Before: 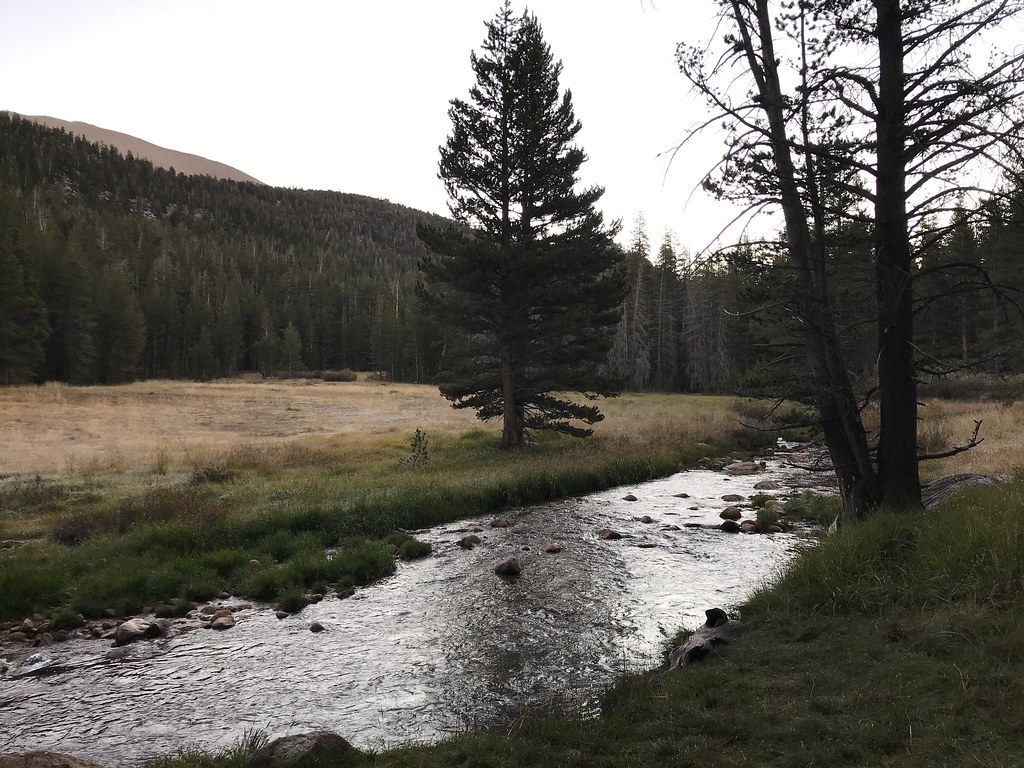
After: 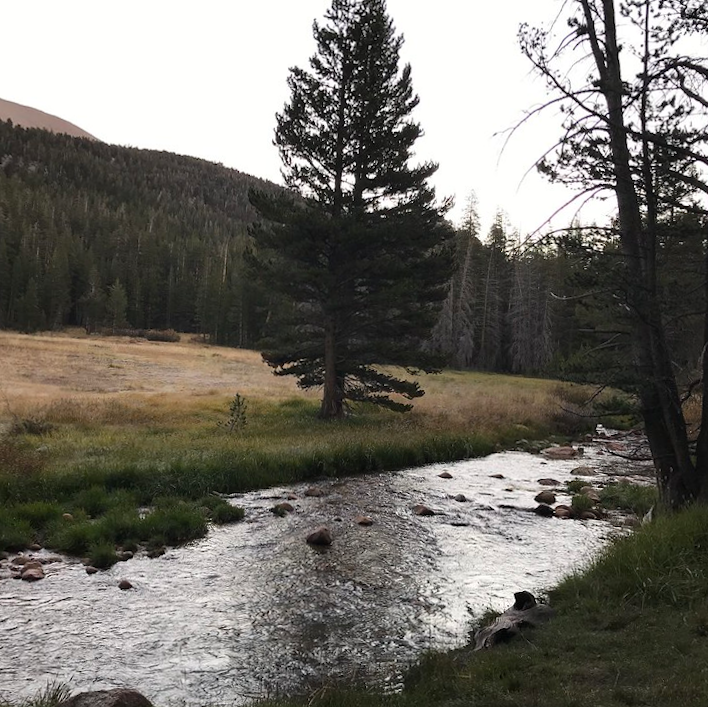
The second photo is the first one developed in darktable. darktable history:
crop and rotate: angle -3.27°, left 14.277%, top 0.028%, right 10.766%, bottom 0.028%
rotate and perspective: rotation 0.192°, lens shift (horizontal) -0.015, crop left 0.005, crop right 0.996, crop top 0.006, crop bottom 0.99
